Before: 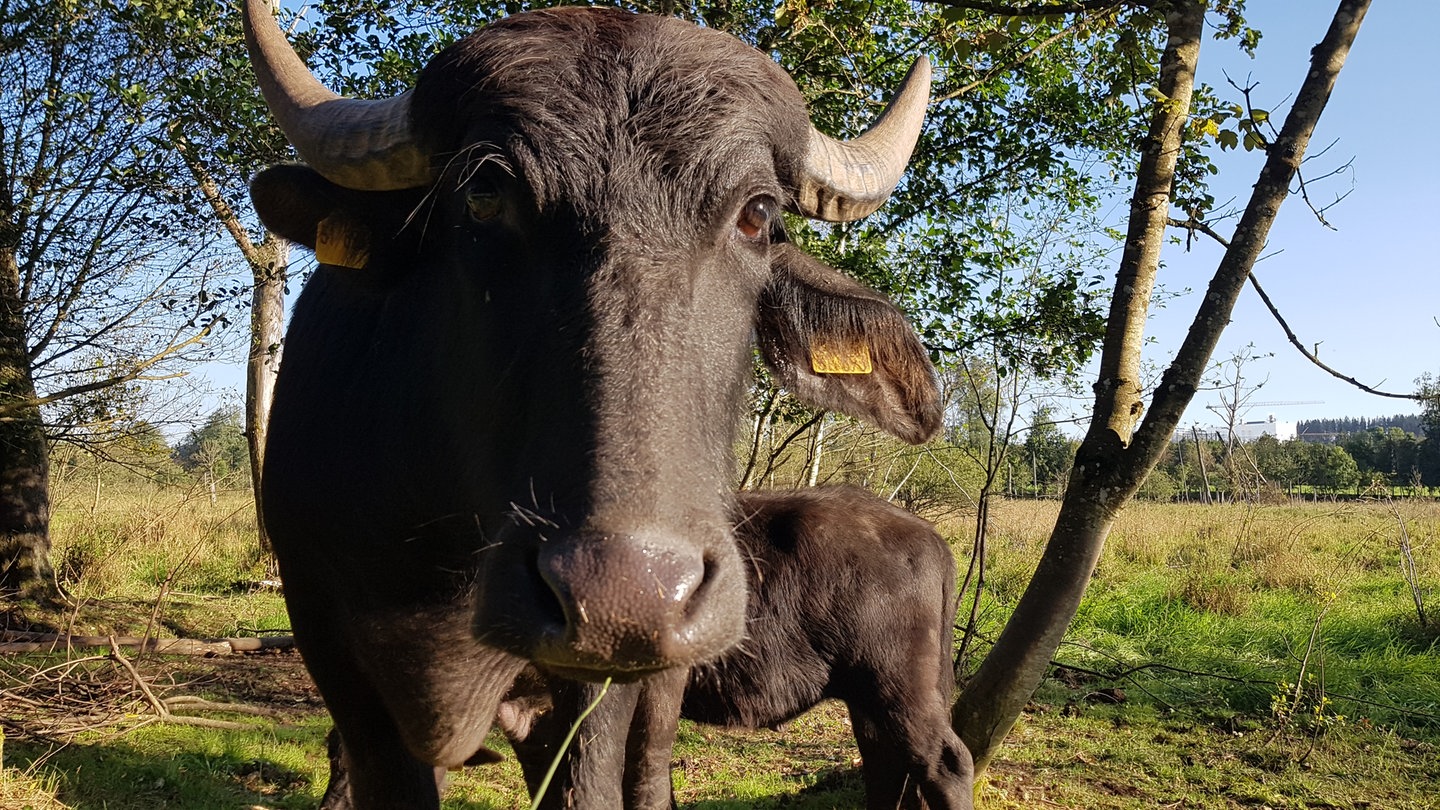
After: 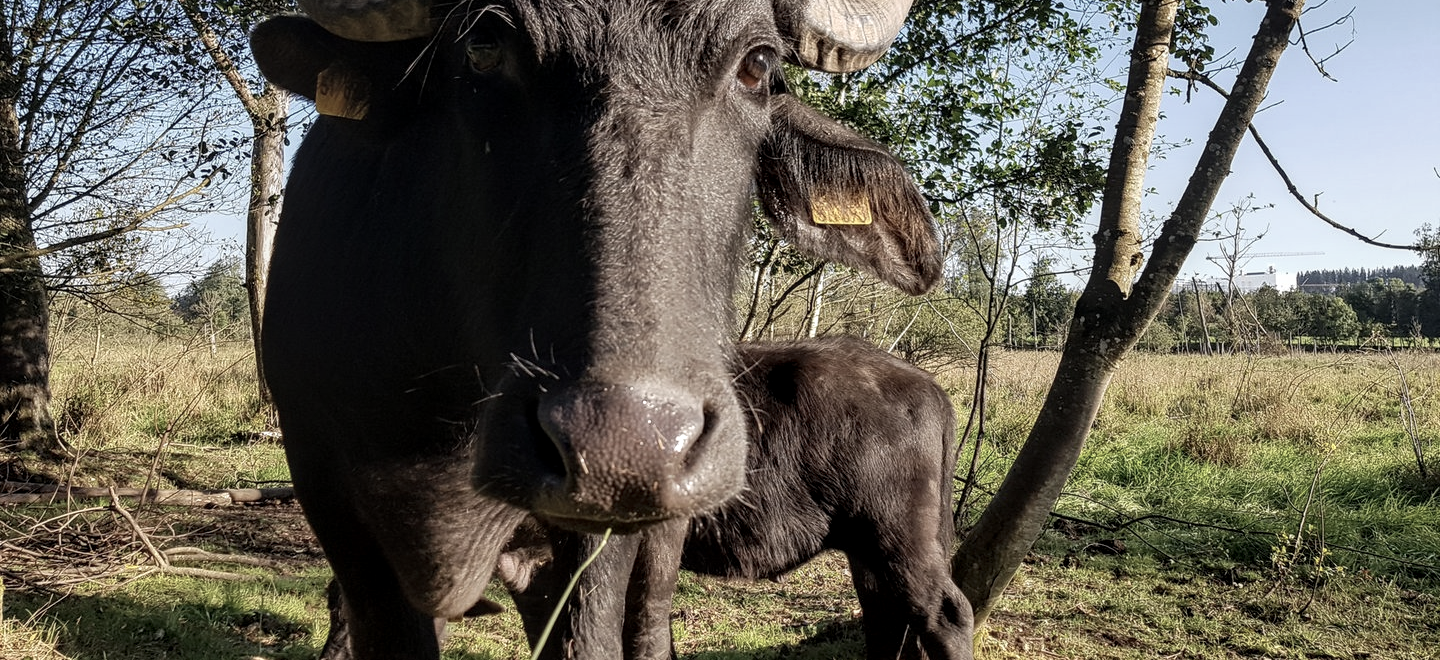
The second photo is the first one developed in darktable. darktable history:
crop and rotate: top 18.457%
local contrast: detail 130%
contrast brightness saturation: contrast 0.1, saturation -0.357
